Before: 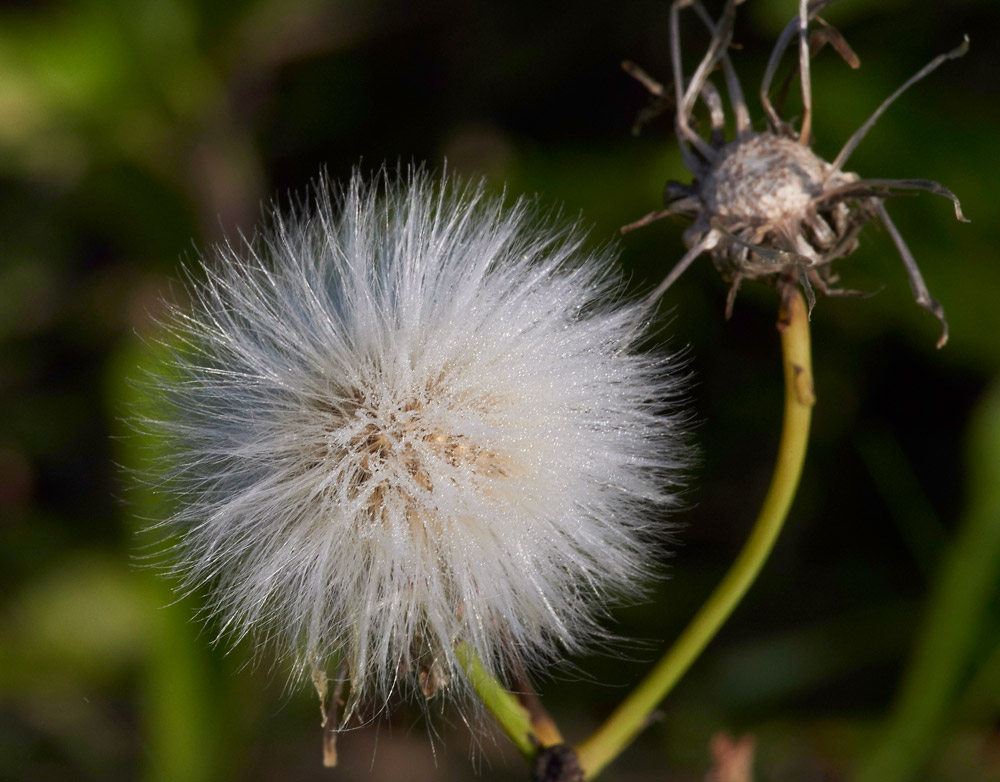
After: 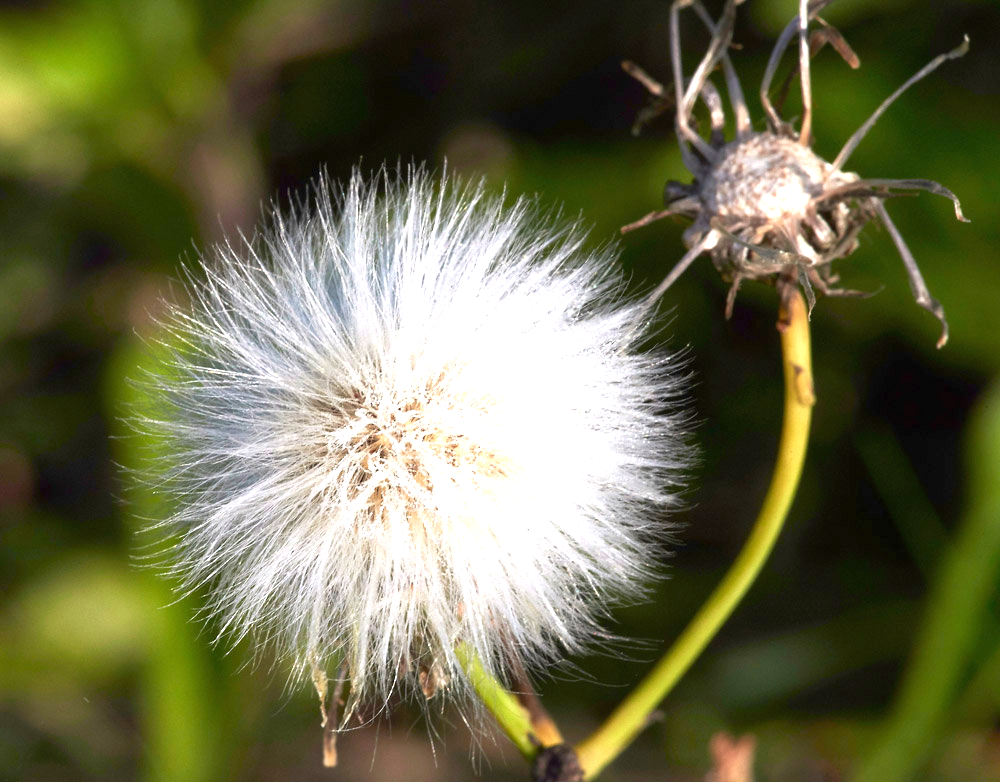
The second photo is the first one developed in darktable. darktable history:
exposure: black level correction 0, exposure 1.389 EV, compensate highlight preservation false
